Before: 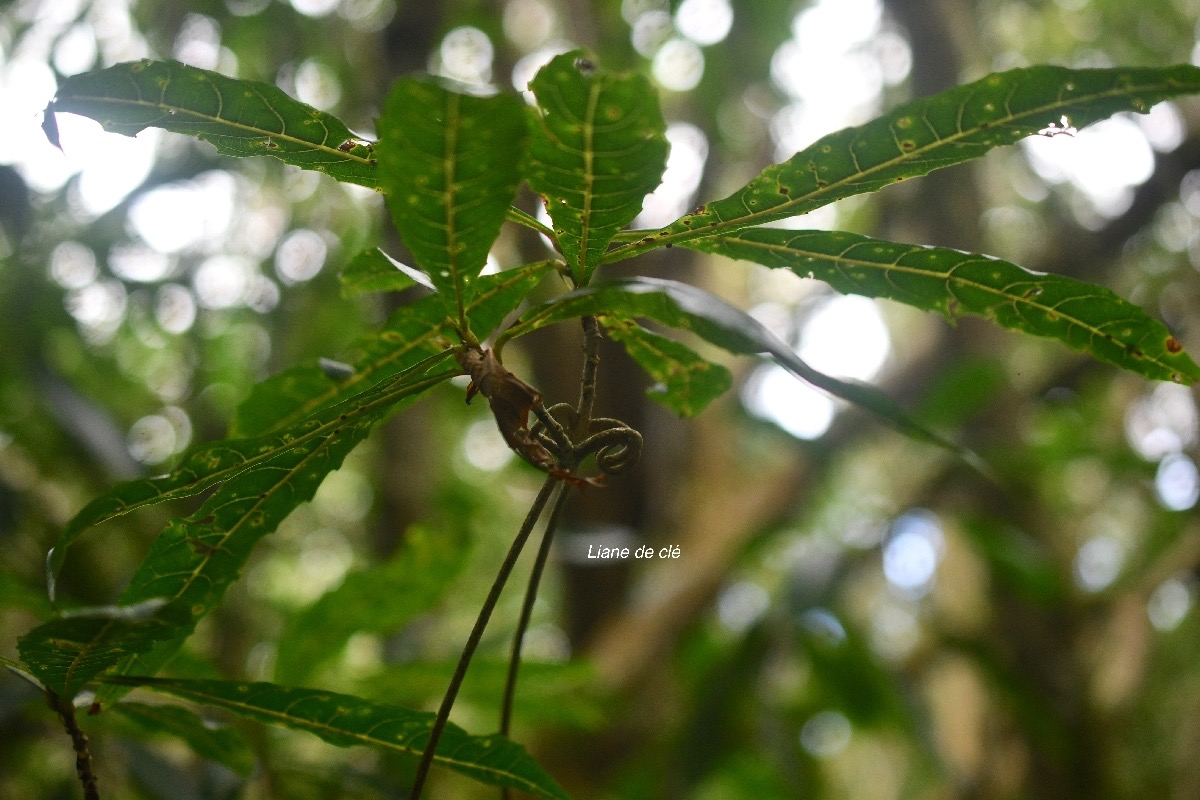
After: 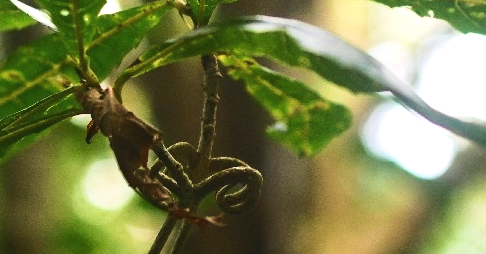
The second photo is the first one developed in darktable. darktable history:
tone curve: curves: ch0 [(0, 0) (0.114, 0.083) (0.303, 0.285) (0.447, 0.51) (0.602, 0.697) (0.772, 0.866) (0.999, 0.978)]; ch1 [(0, 0) (0.389, 0.352) (0.458, 0.433) (0.486, 0.474) (0.509, 0.505) (0.535, 0.528) (0.57, 0.579) (0.696, 0.706) (1, 1)]; ch2 [(0, 0) (0.369, 0.388) (0.449, 0.431) (0.501, 0.5) (0.528, 0.527) (0.589, 0.608) (0.697, 0.721) (1, 1)]
velvia: strength 30.34%
exposure: black level correction -0.002, exposure 0.538 EV, compensate highlight preservation false
crop: left 31.67%, top 32.661%, right 27.821%, bottom 35.475%
